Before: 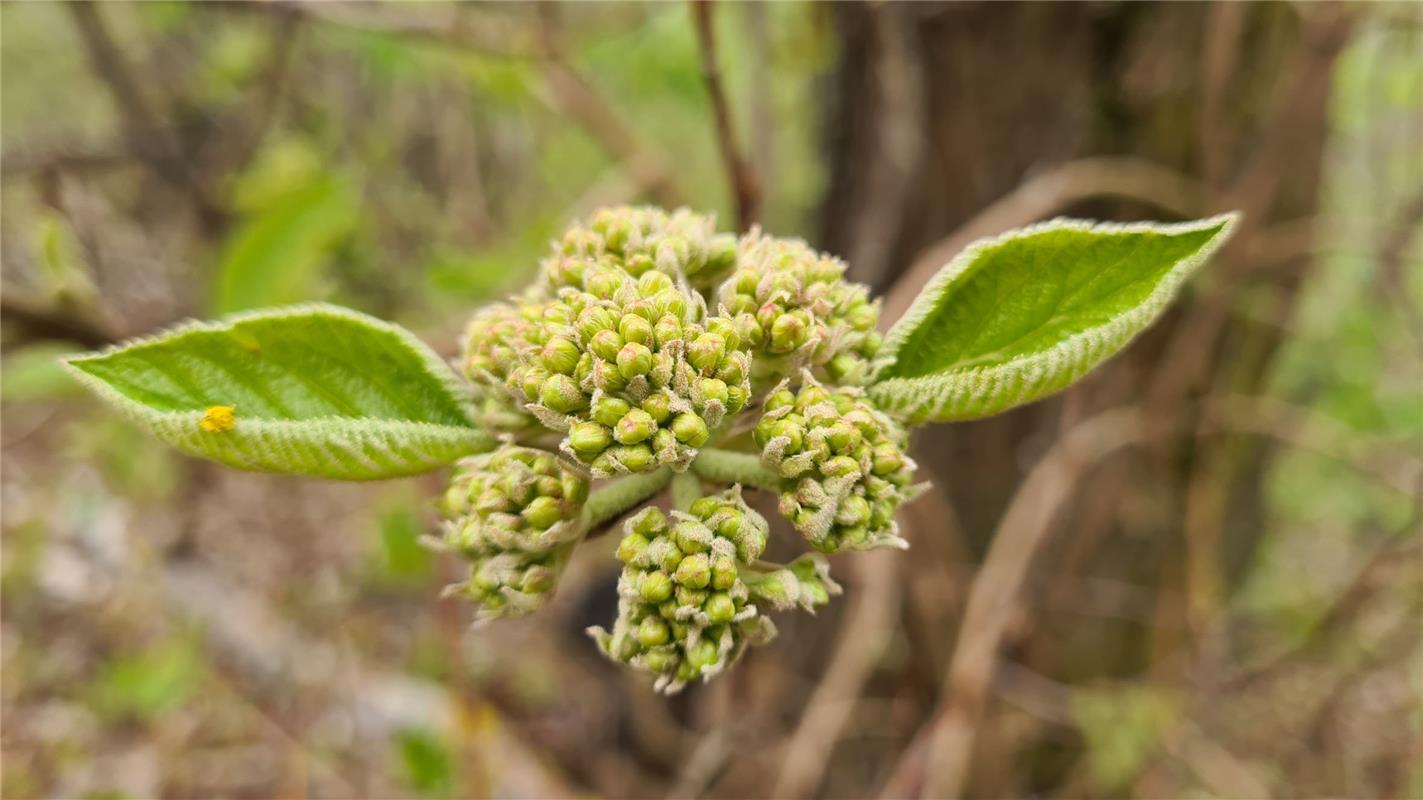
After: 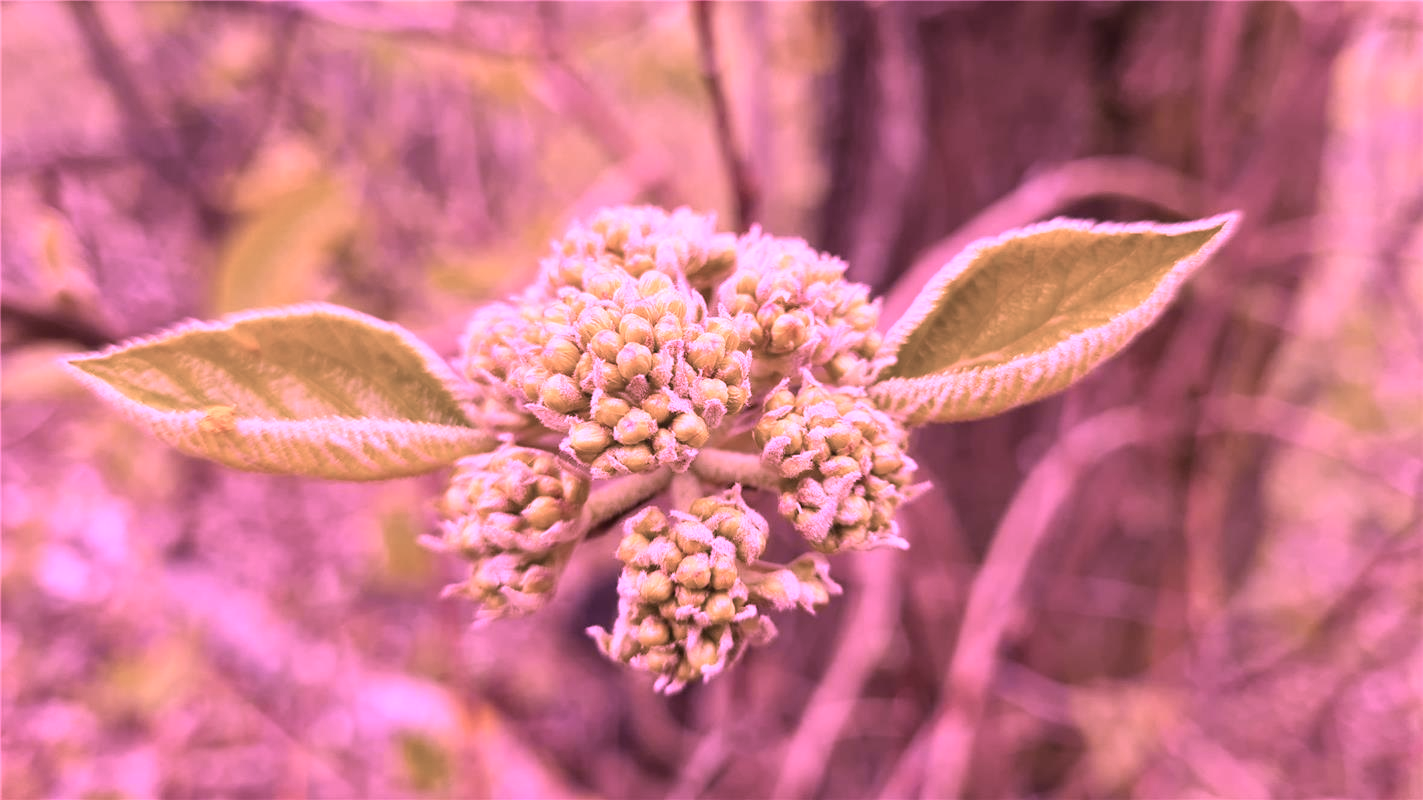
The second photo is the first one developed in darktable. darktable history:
color correction: highlights b* 0.051, saturation 0.82
color calibration: illuminant custom, x 0.262, y 0.52, temperature 7026.88 K, saturation algorithm version 1 (2020)
exposure: exposure 0.402 EV, compensate highlight preservation false
